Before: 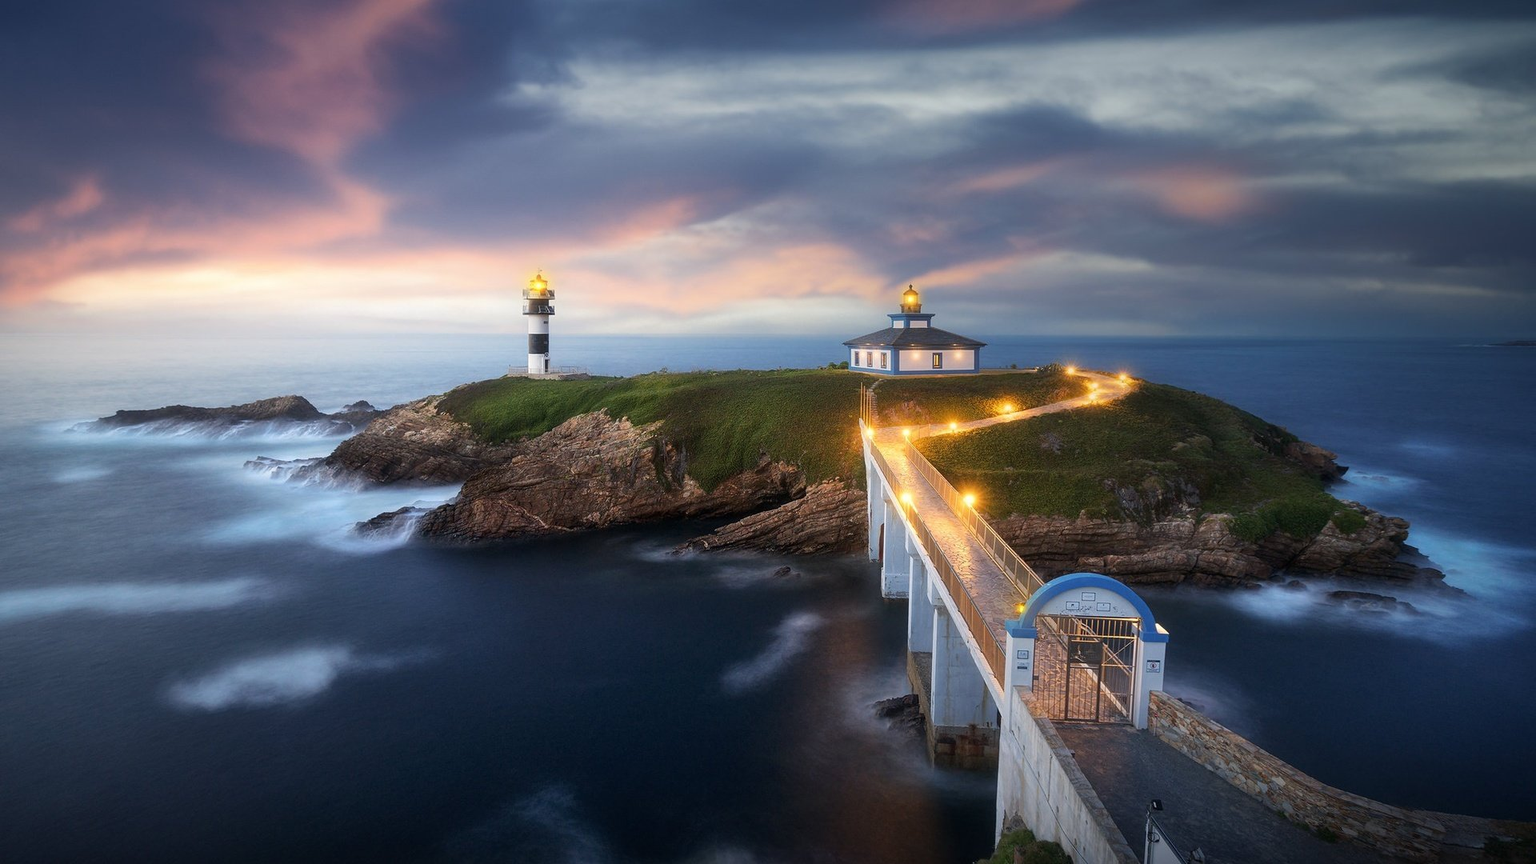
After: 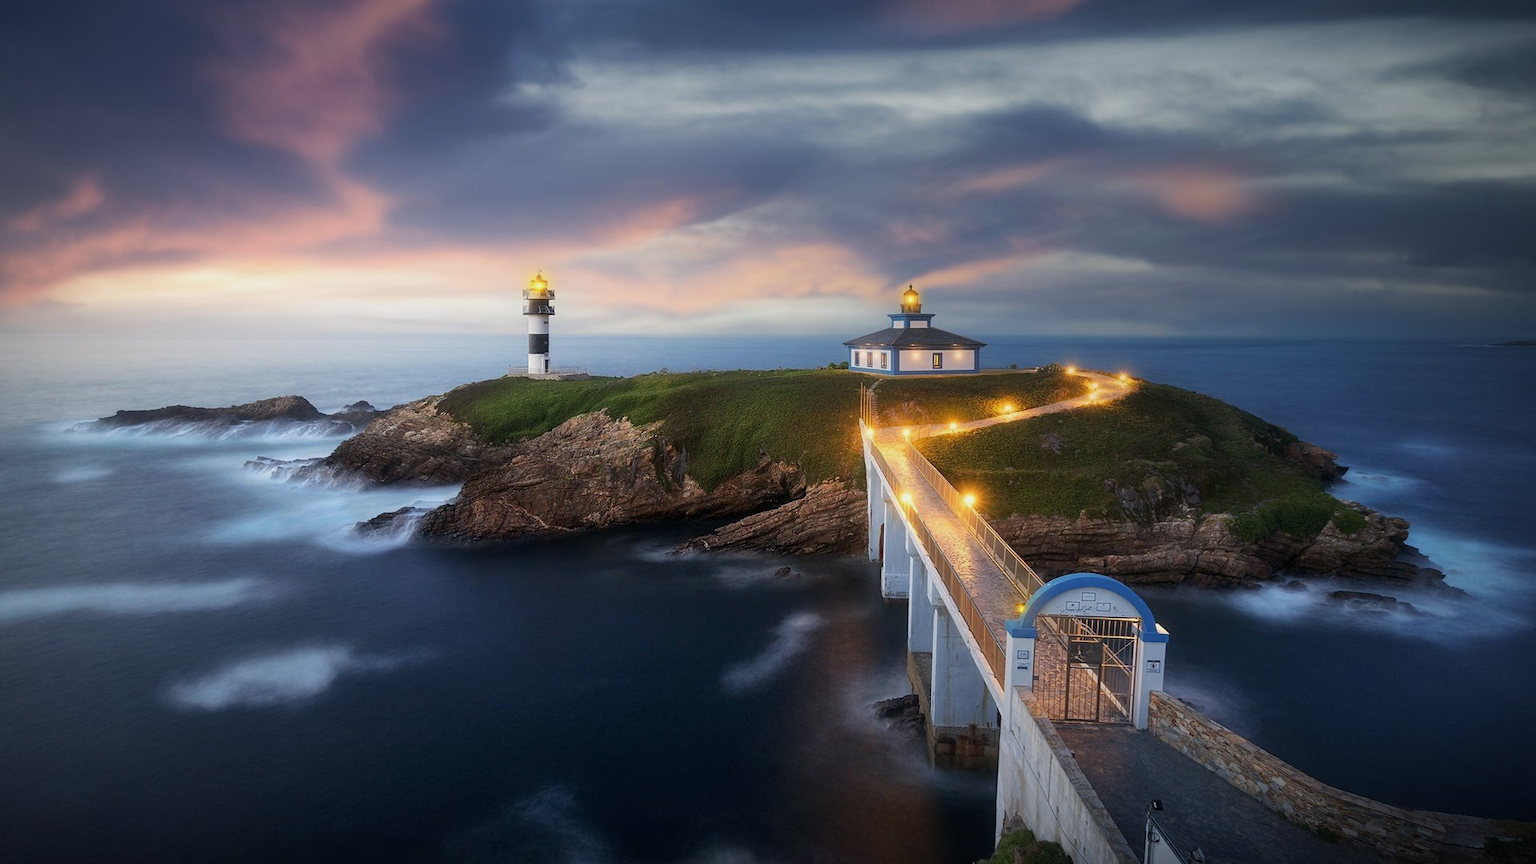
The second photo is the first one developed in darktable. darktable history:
exposure: exposure -0.21 EV, compensate highlight preservation false
vignetting: fall-off radius 93.87%
